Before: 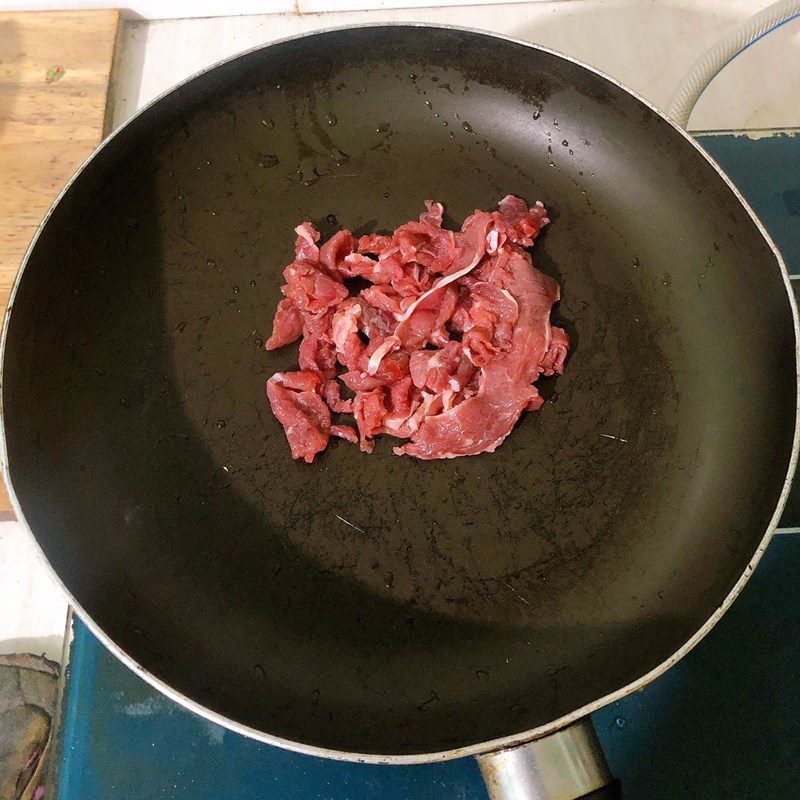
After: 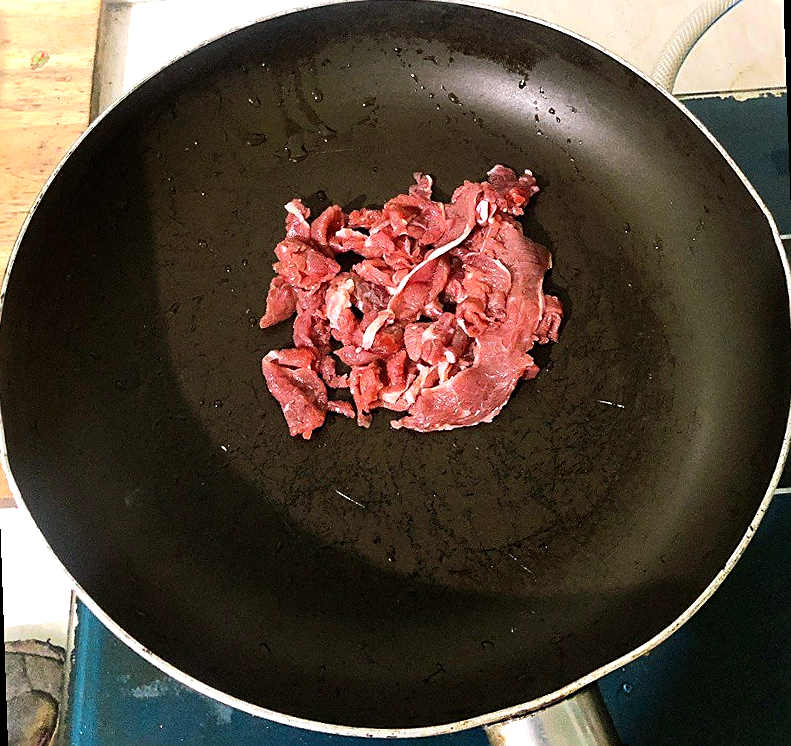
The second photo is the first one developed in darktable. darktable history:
exposure: black level correction 0, compensate exposure bias true, compensate highlight preservation false
tone equalizer: -8 EV -0.75 EV, -7 EV -0.7 EV, -6 EV -0.6 EV, -5 EV -0.4 EV, -3 EV 0.4 EV, -2 EV 0.6 EV, -1 EV 0.7 EV, +0 EV 0.75 EV, edges refinement/feathering 500, mask exposure compensation -1.57 EV, preserve details no
sharpen: on, module defaults
rotate and perspective: rotation -2°, crop left 0.022, crop right 0.978, crop top 0.049, crop bottom 0.951
